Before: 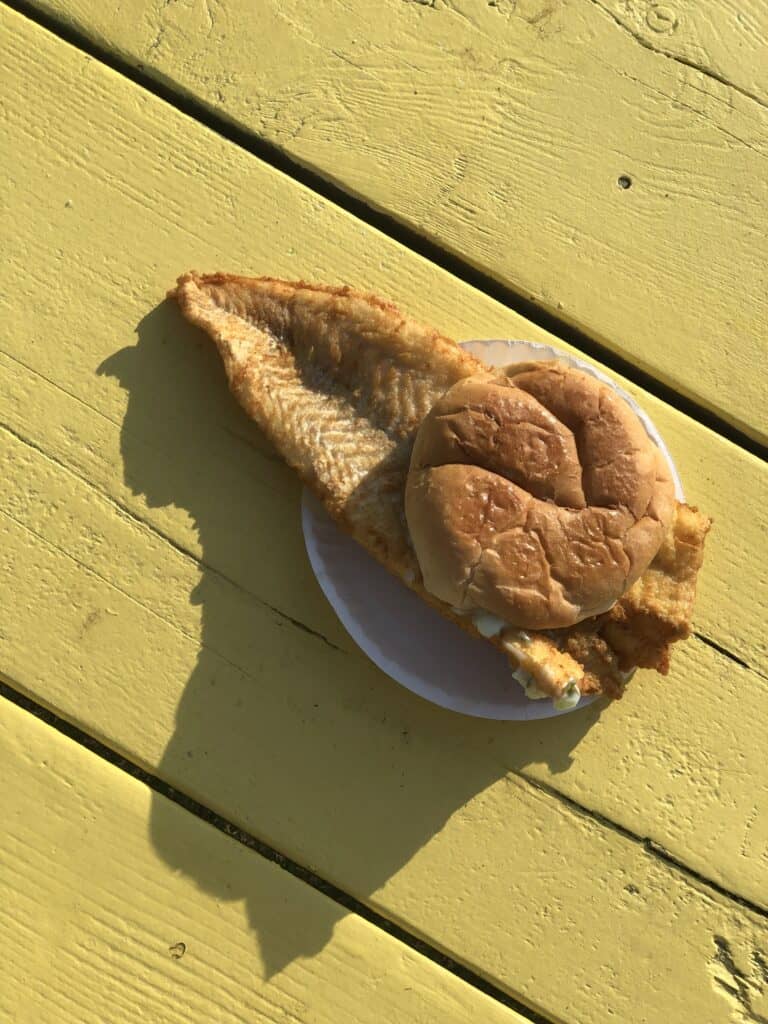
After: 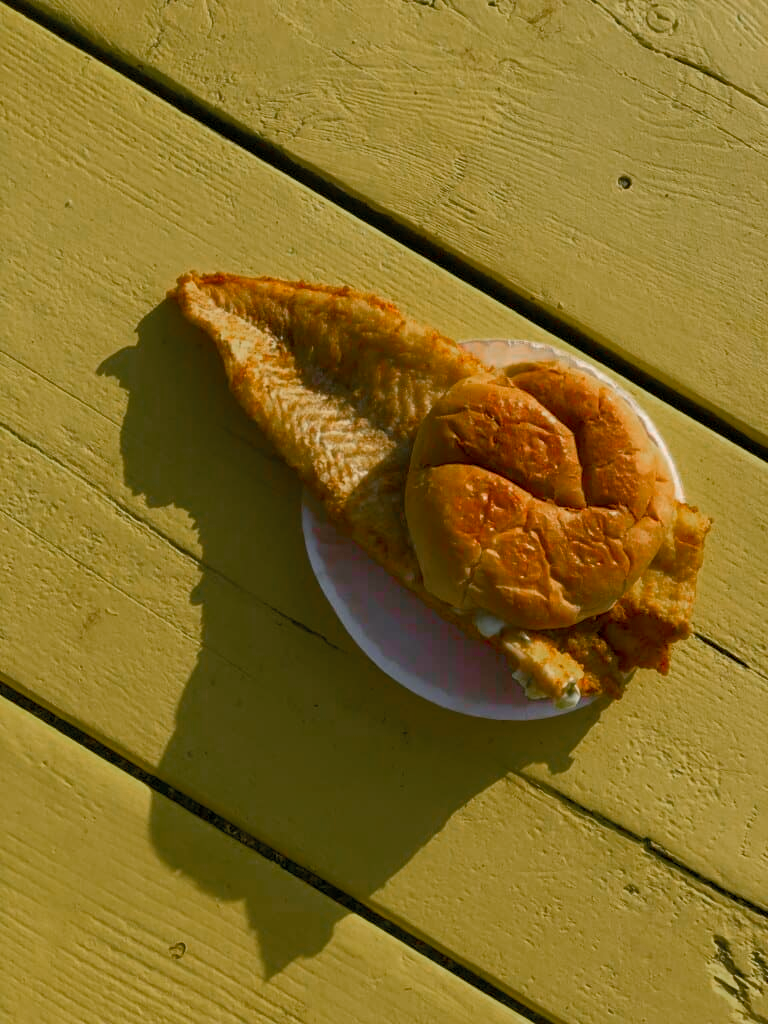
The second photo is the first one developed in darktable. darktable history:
exposure: black level correction 0.001, compensate highlight preservation false
rotate and perspective: crop left 0, crop top 0
color balance rgb: shadows lift › chroma 1%, shadows lift › hue 240.84°, highlights gain › chroma 2%, highlights gain › hue 73.2°, global offset › luminance -0.5%, perceptual saturation grading › global saturation 20%, perceptual saturation grading › highlights -25%, perceptual saturation grading › shadows 50%, global vibrance 25.26%
color zones: curves: ch0 [(0, 0.48) (0.209, 0.398) (0.305, 0.332) (0.429, 0.493) (0.571, 0.5) (0.714, 0.5) (0.857, 0.5) (1, 0.48)]; ch1 [(0, 0.736) (0.143, 0.625) (0.225, 0.371) (0.429, 0.256) (0.571, 0.241) (0.714, 0.213) (0.857, 0.48) (1, 0.736)]; ch2 [(0, 0.448) (0.143, 0.498) (0.286, 0.5) (0.429, 0.5) (0.571, 0.5) (0.714, 0.5) (0.857, 0.5) (1, 0.448)]
